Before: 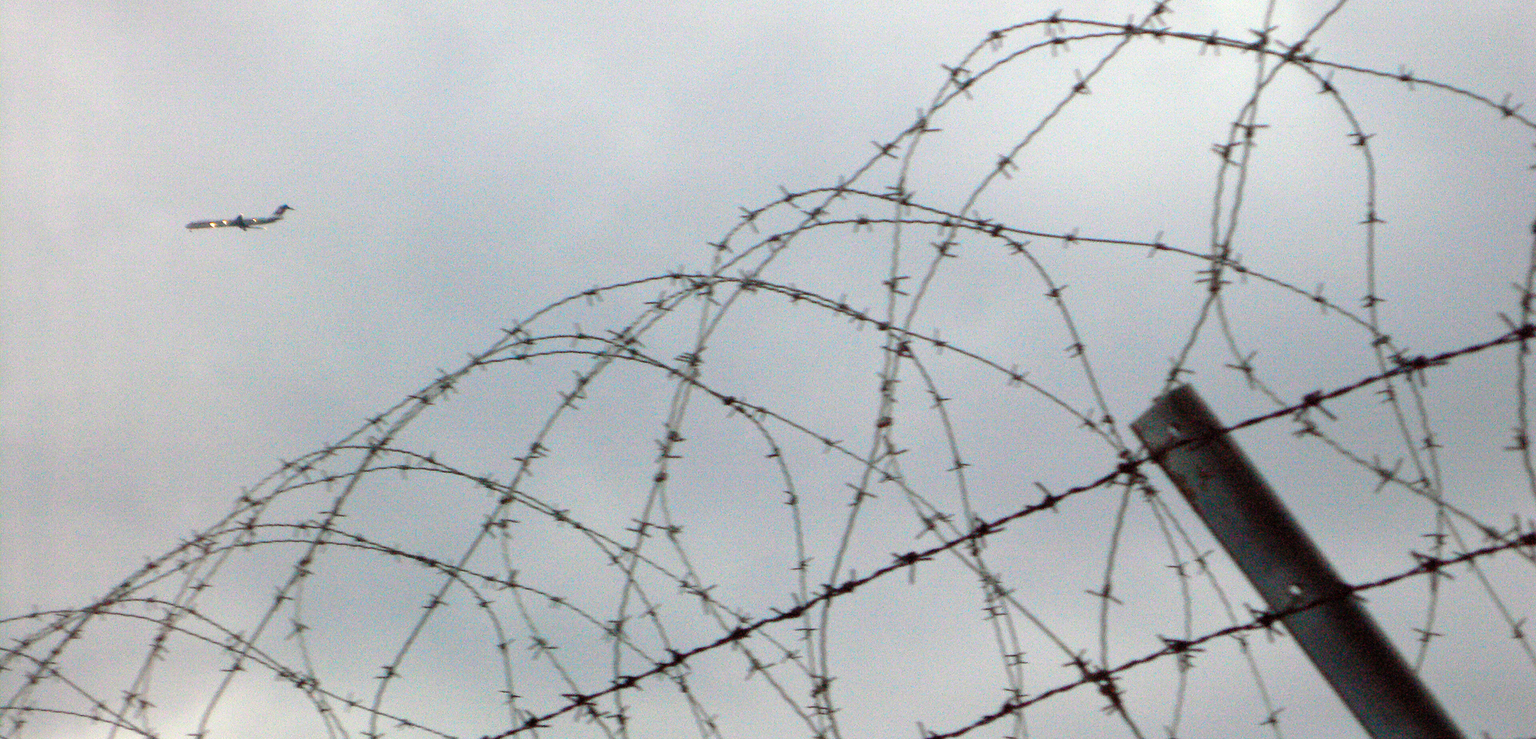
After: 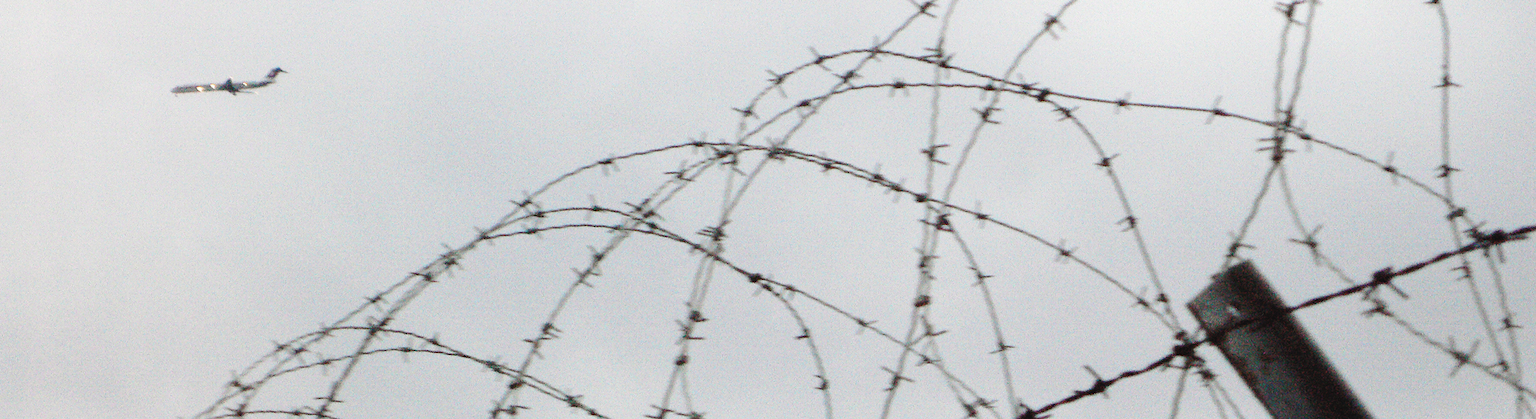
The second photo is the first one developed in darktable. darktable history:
tone curve: curves: ch0 [(0, 0.023) (0.103, 0.087) (0.295, 0.297) (0.445, 0.531) (0.553, 0.665) (0.735, 0.843) (0.994, 1)]; ch1 [(0, 0) (0.427, 0.346) (0.456, 0.426) (0.484, 0.483) (0.509, 0.514) (0.535, 0.56) (0.581, 0.632) (0.646, 0.715) (1, 1)]; ch2 [(0, 0) (0.369, 0.388) (0.449, 0.431) (0.501, 0.495) (0.533, 0.518) (0.572, 0.612) (0.677, 0.752) (1, 1)], preserve colors none
contrast brightness saturation: contrast -0.064, saturation -0.404
crop: left 1.762%, top 19.251%, right 5.216%, bottom 27.88%
